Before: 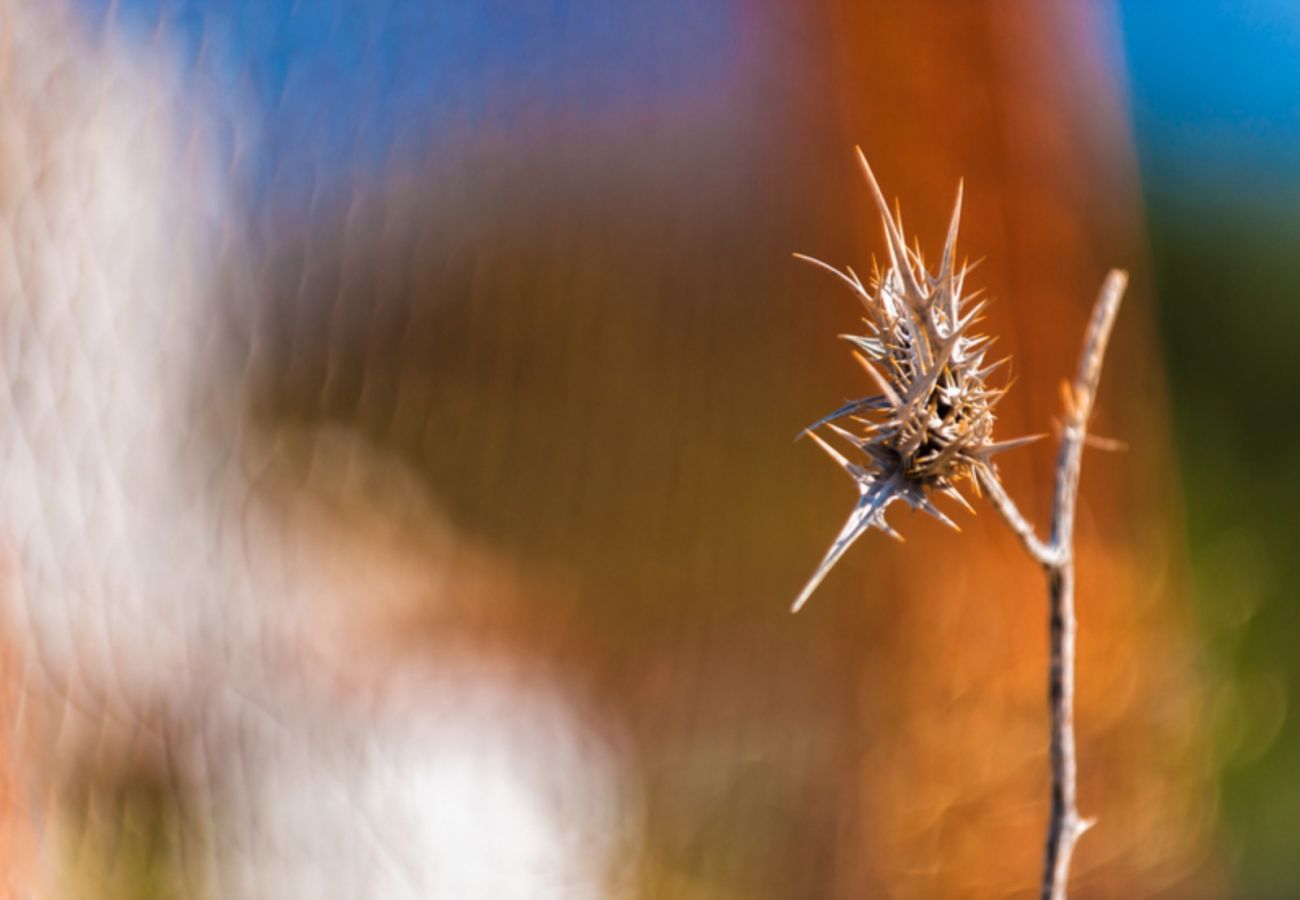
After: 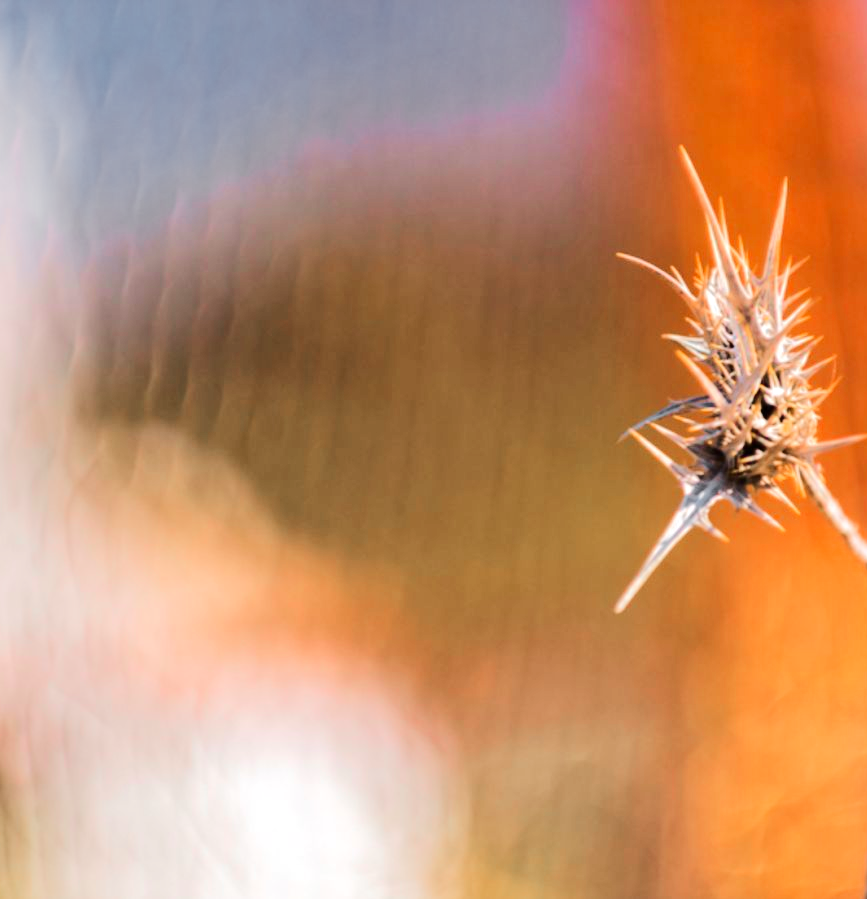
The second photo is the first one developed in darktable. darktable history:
crop and rotate: left 13.556%, right 19.717%
tone equalizer: -7 EV 0.162 EV, -6 EV 0.59 EV, -5 EV 1.12 EV, -4 EV 1.35 EV, -3 EV 1.12 EV, -2 EV 0.6 EV, -1 EV 0.154 EV, edges refinement/feathering 500, mask exposure compensation -1.57 EV, preserve details no
color zones: curves: ch1 [(0, 0.638) (0.193, 0.442) (0.286, 0.15) (0.429, 0.14) (0.571, 0.142) (0.714, 0.154) (0.857, 0.175) (1, 0.638)]
